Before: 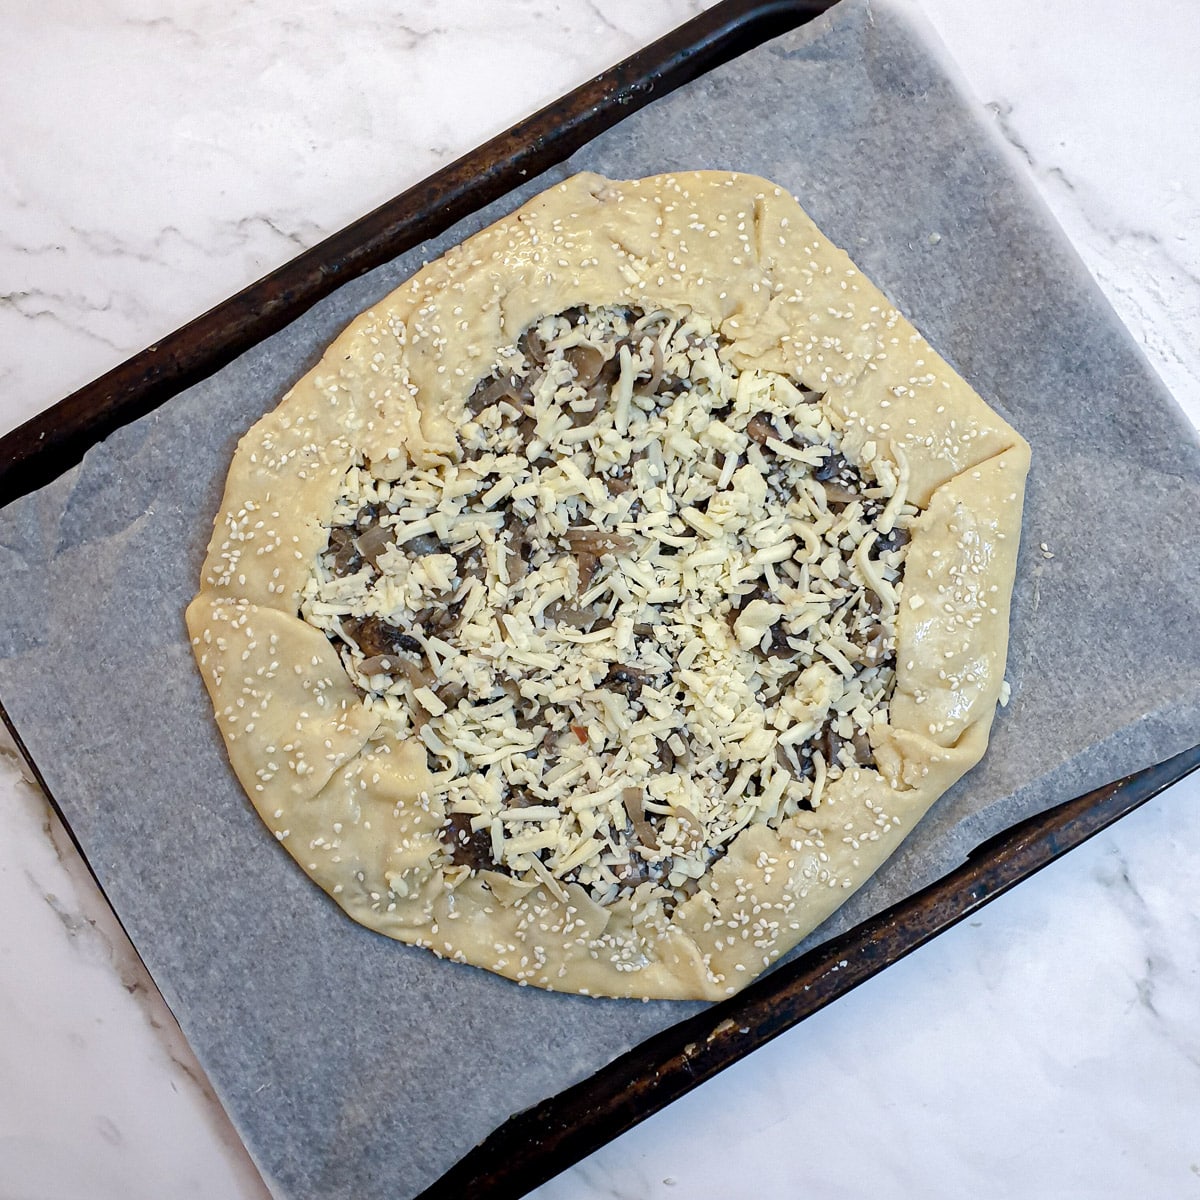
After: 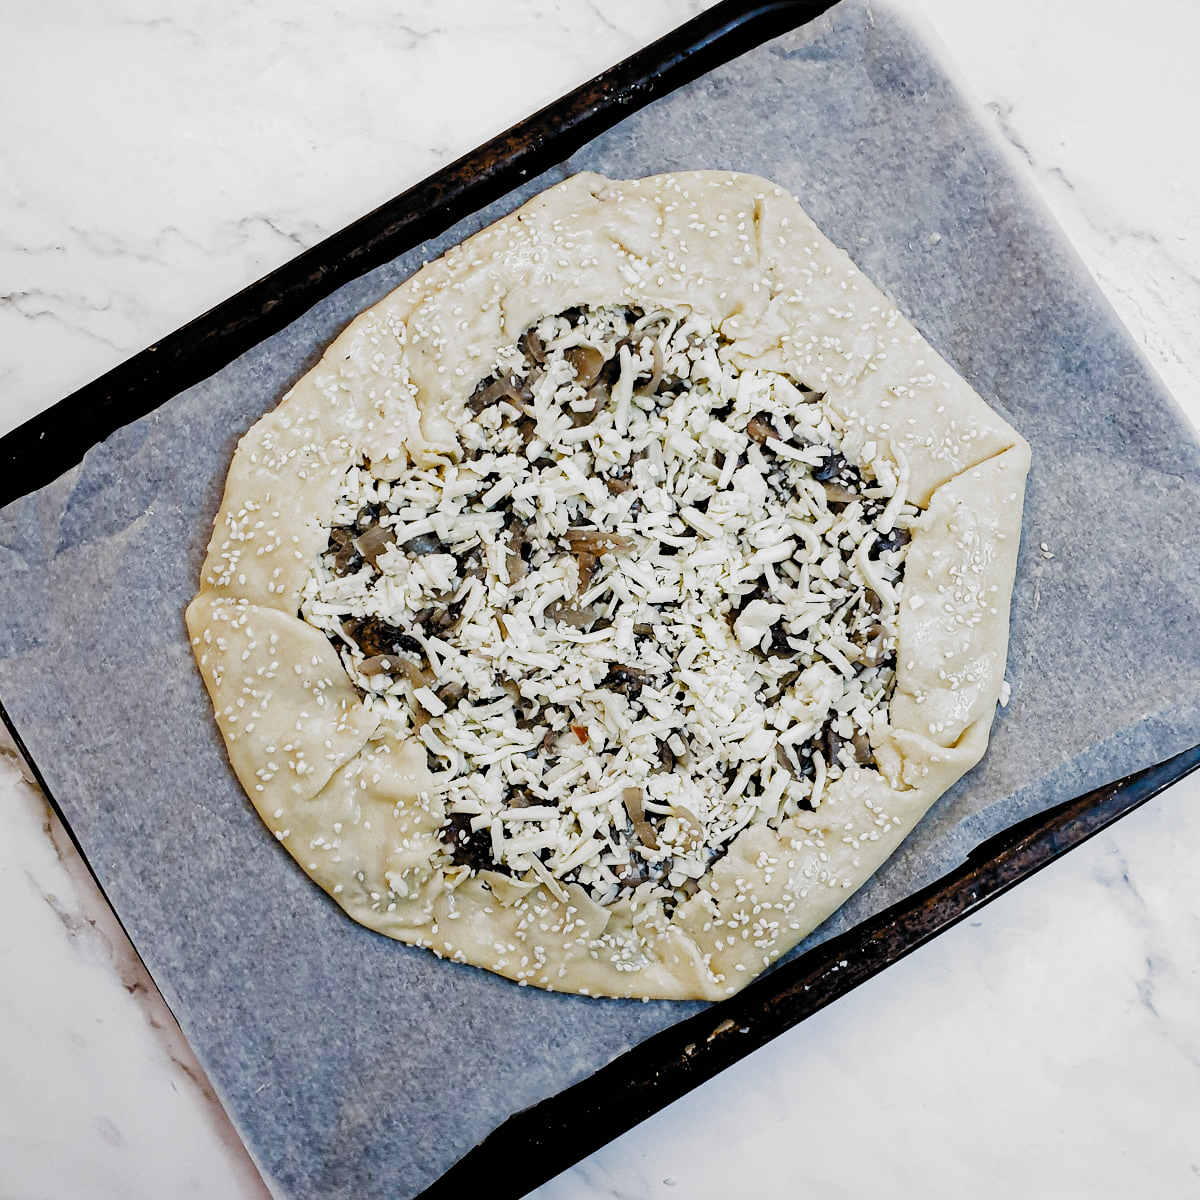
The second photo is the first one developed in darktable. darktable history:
filmic rgb: black relative exposure -5.13 EV, white relative exposure 3.54 EV, hardness 3.16, contrast 1.411, highlights saturation mix -30.4%, add noise in highlights 0.001, preserve chrominance no, color science v3 (2019), use custom middle-gray values true, contrast in highlights soft
